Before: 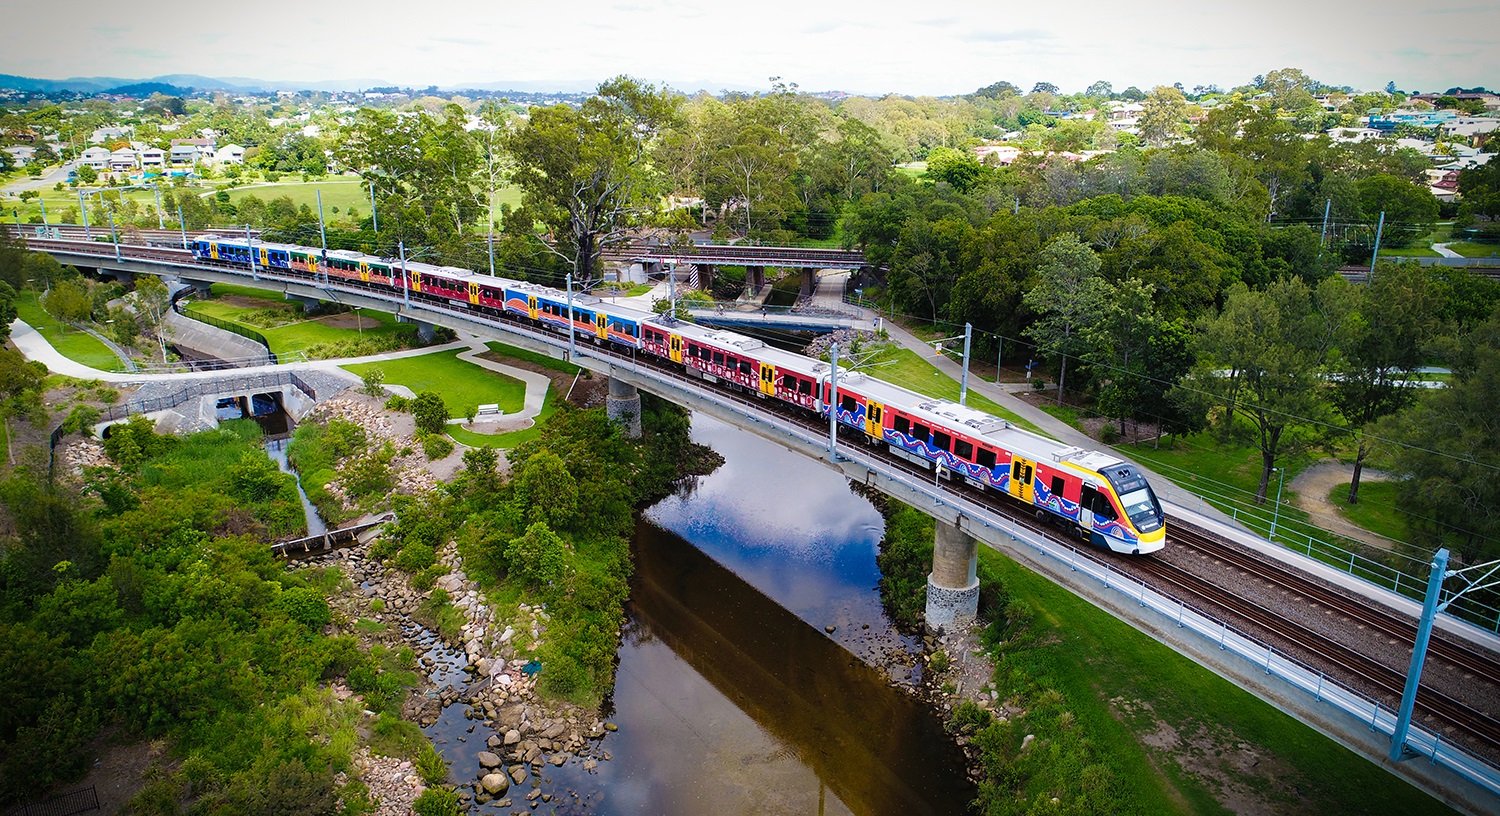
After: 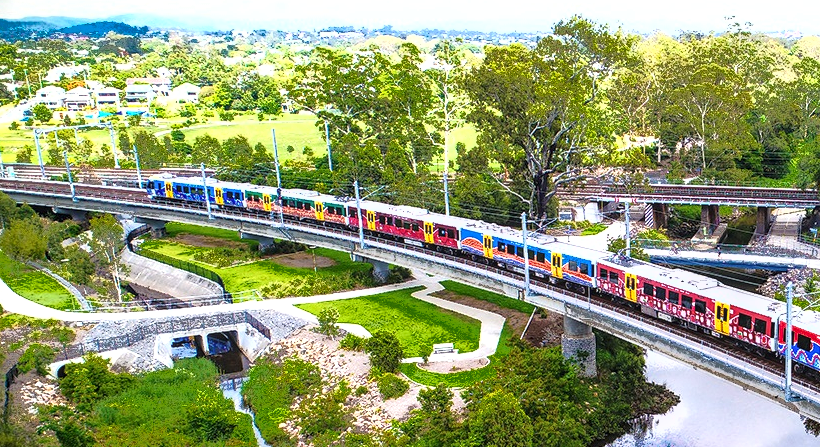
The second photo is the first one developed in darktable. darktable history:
tone equalizer: on, module defaults
local contrast: on, module defaults
crop and rotate: left 3.047%, top 7.509%, right 42.236%, bottom 37.598%
exposure: black level correction 0, exposure 1.2 EV, compensate exposure bias true, compensate highlight preservation false
fill light: exposure -0.73 EV, center 0.69, width 2.2
